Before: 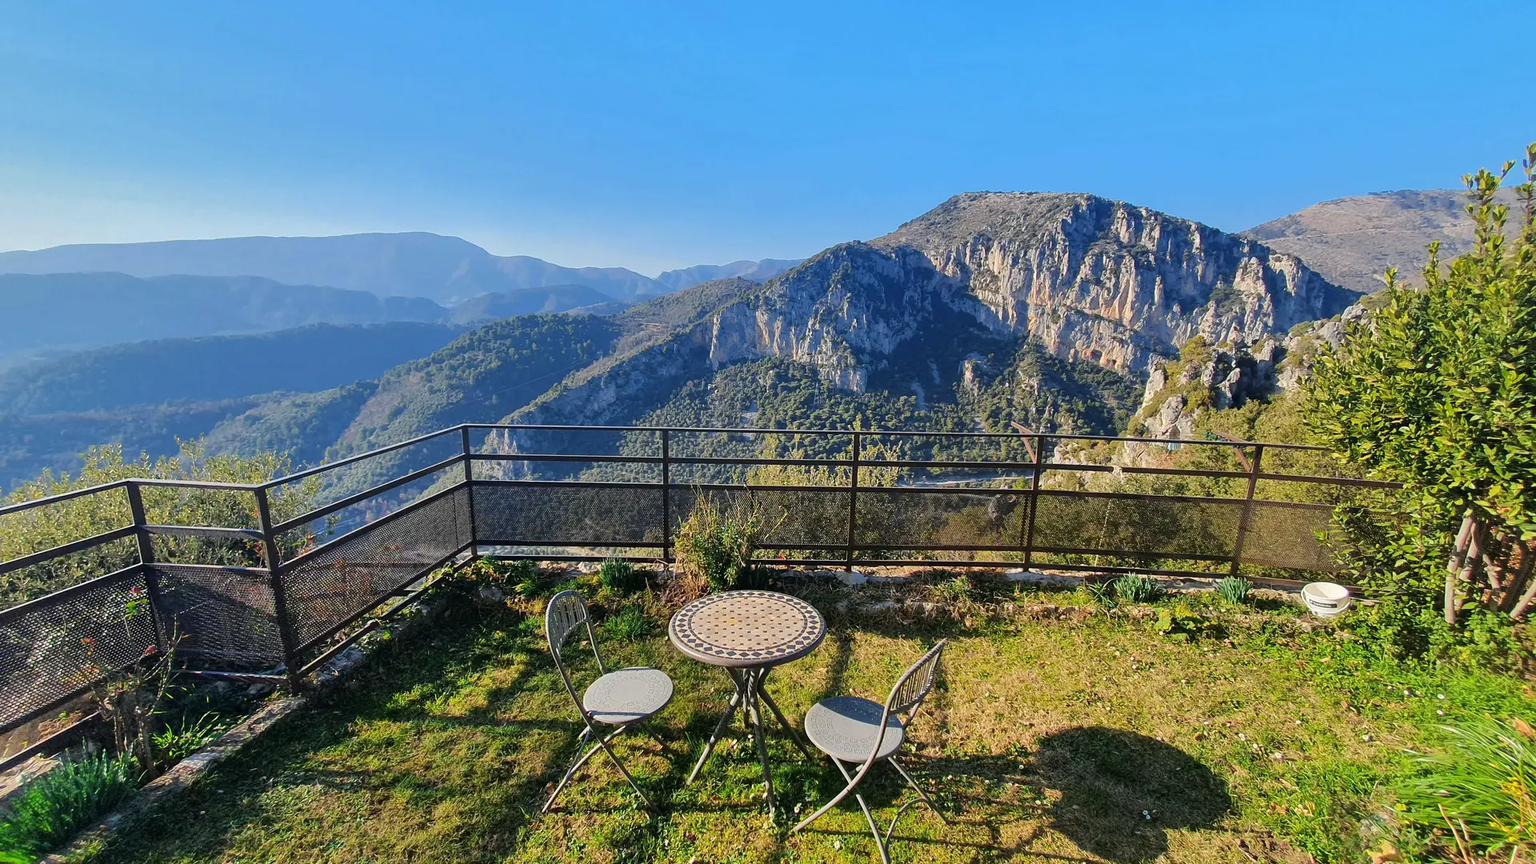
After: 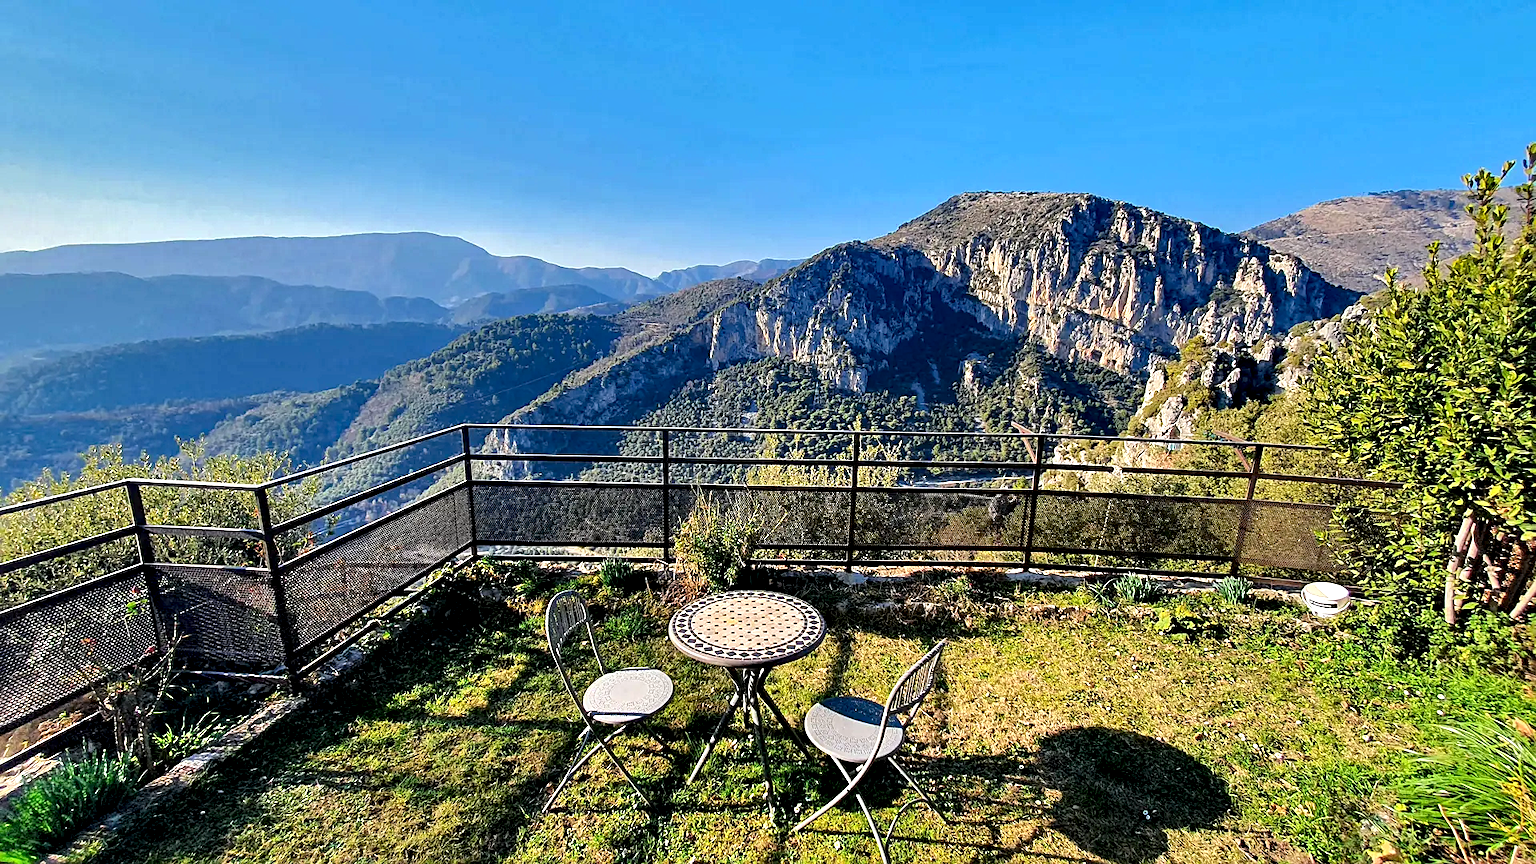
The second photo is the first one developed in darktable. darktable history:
sharpen: radius 2.132, amount 0.38, threshold 0.062
haze removal: on, module defaults
contrast equalizer: y [[0.6 ×6], [0.55 ×6], [0 ×6], [0 ×6], [0 ×6]]
